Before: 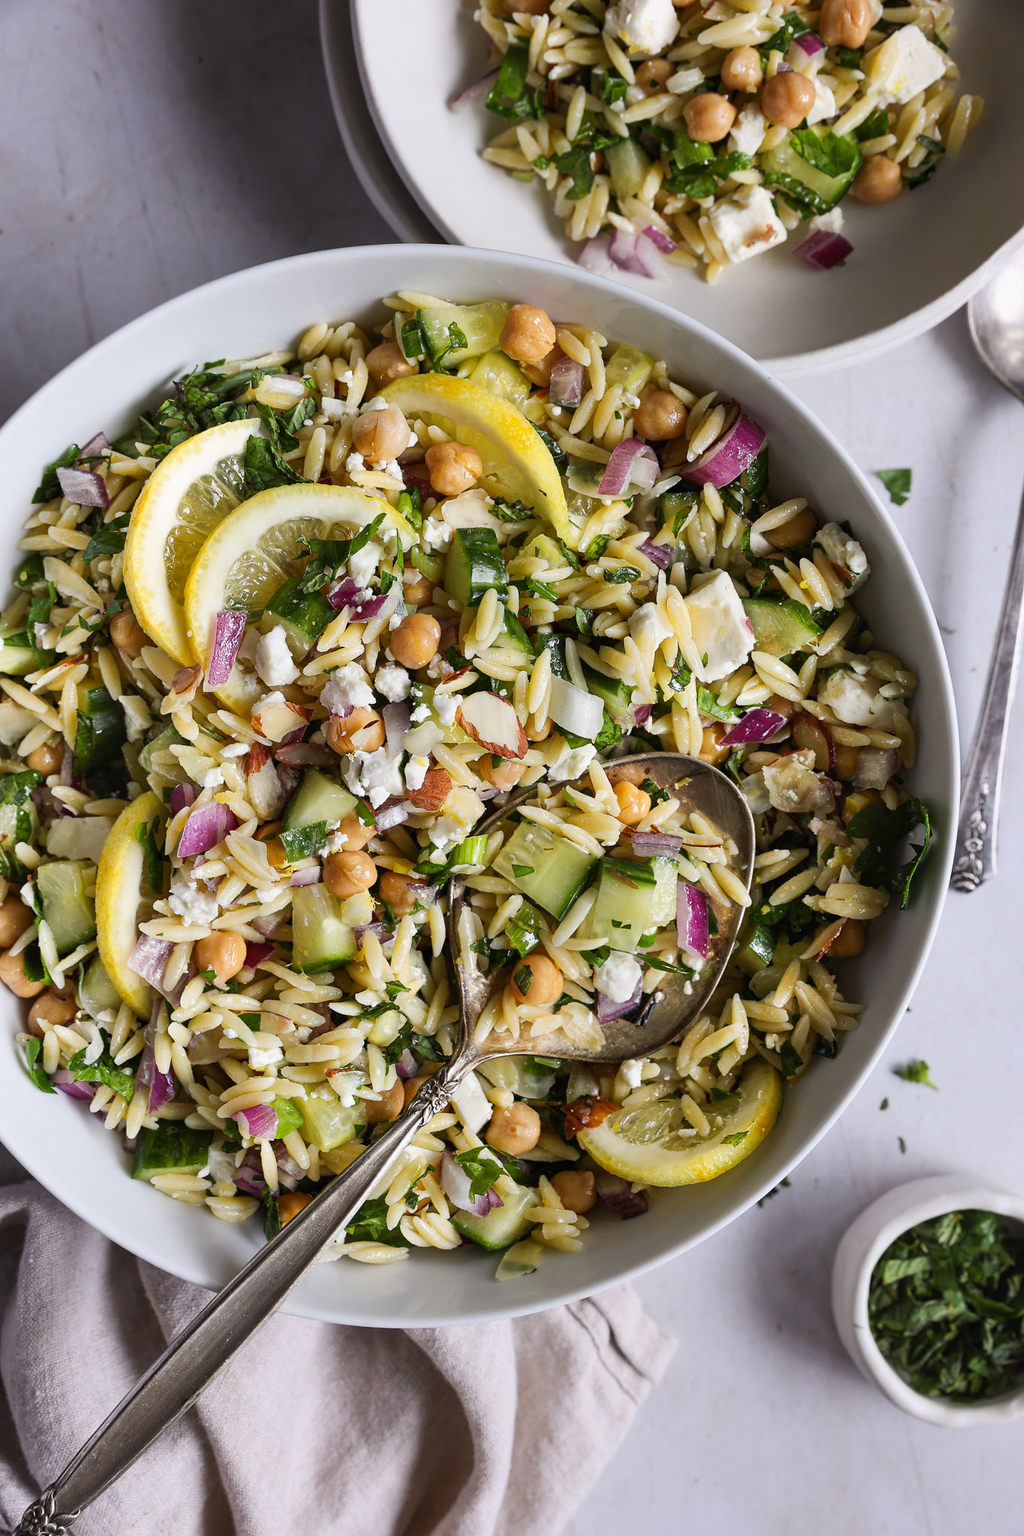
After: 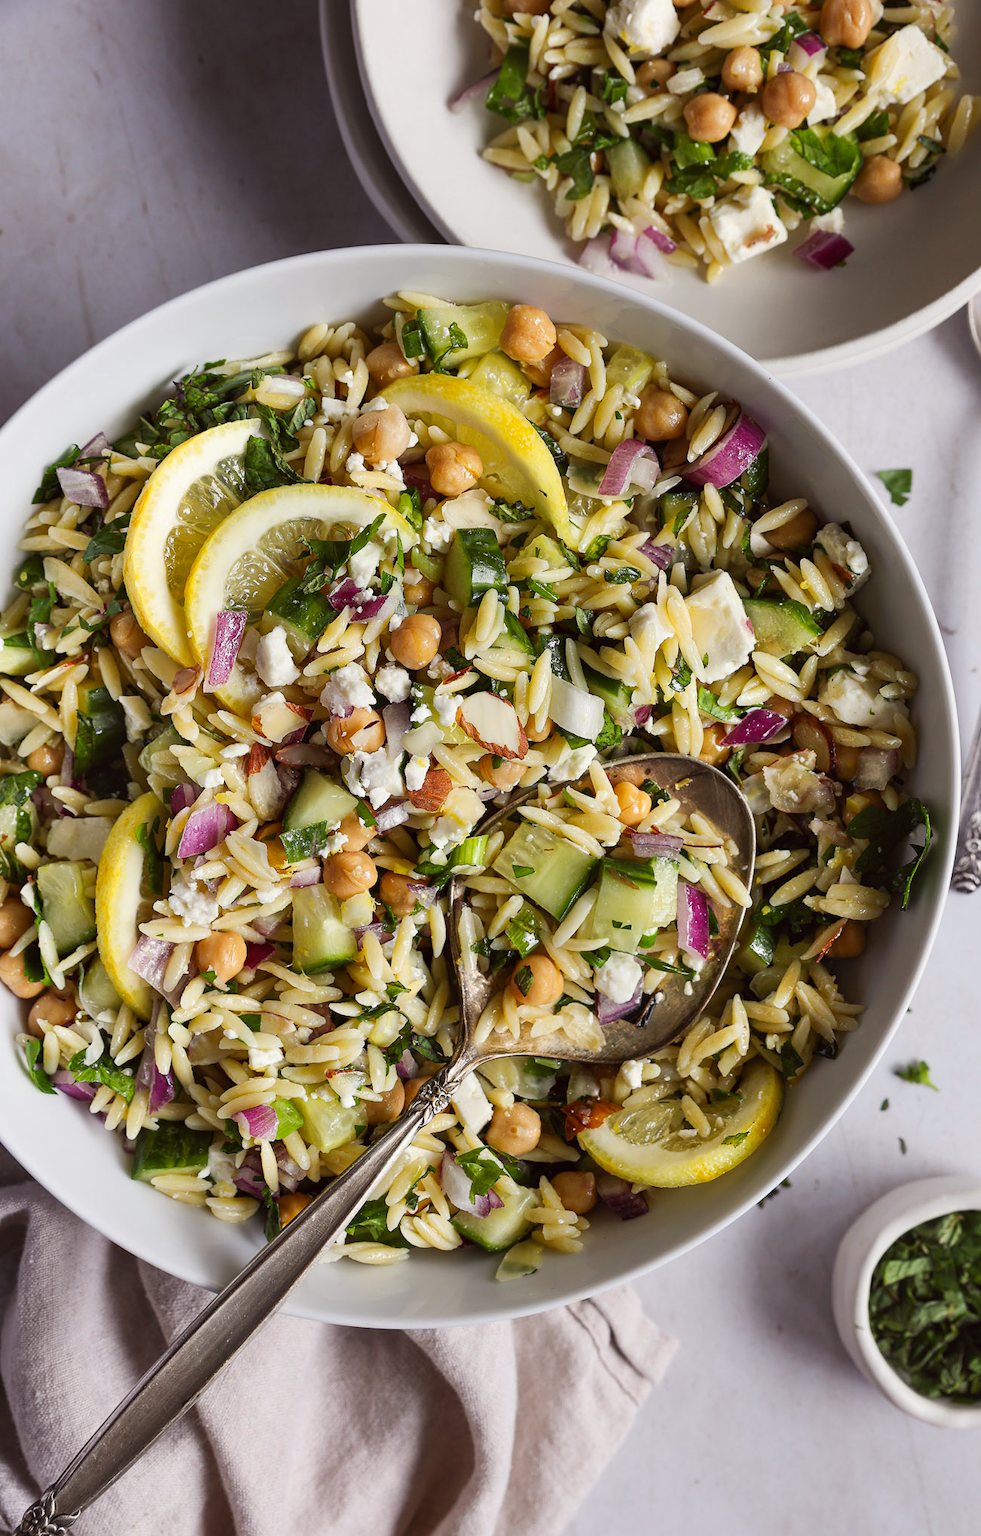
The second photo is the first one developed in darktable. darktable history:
crop: right 4.126%, bottom 0.031%
color correction: highlights a* -0.95, highlights b* 4.5, shadows a* 3.55
